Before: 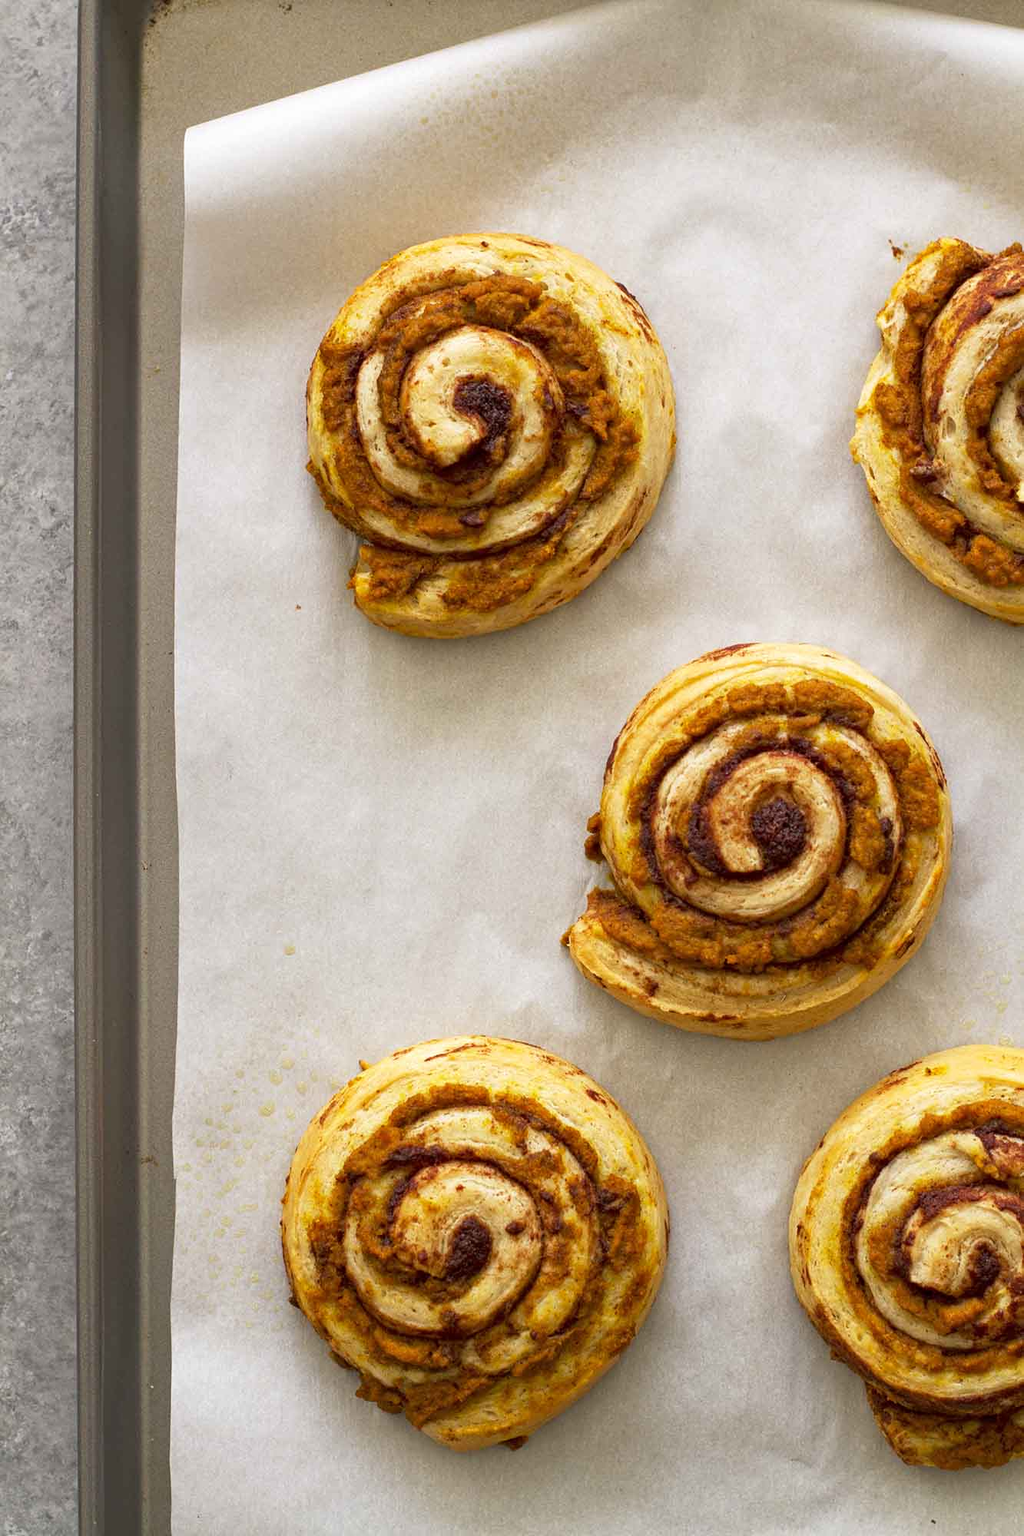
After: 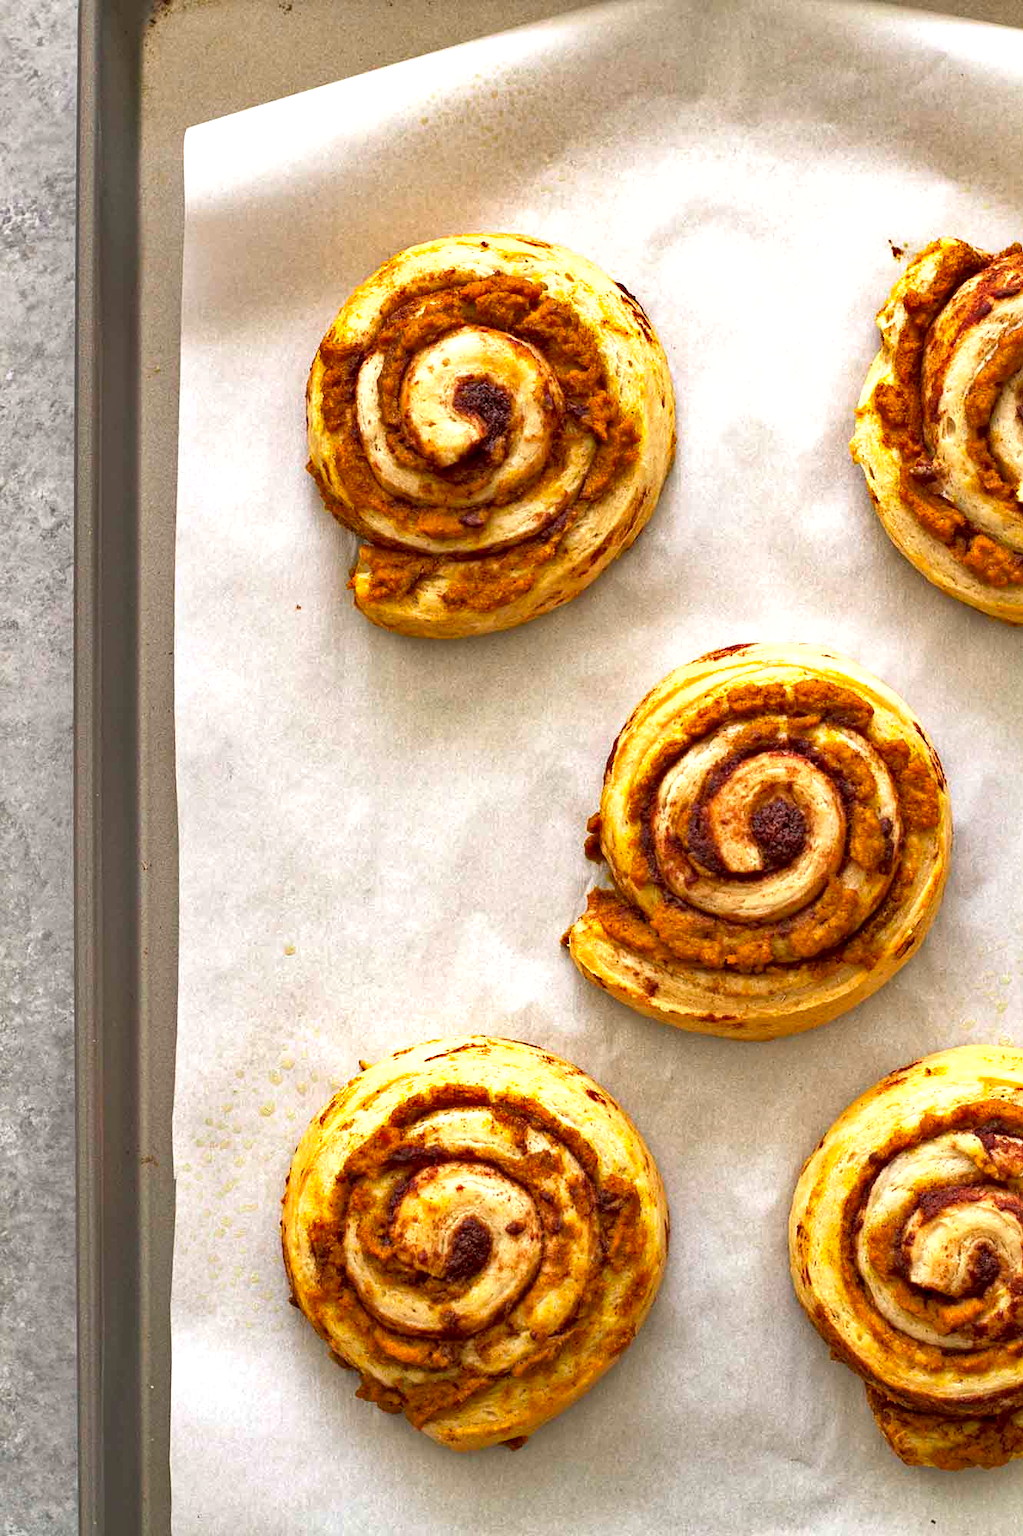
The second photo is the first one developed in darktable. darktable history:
shadows and highlights: soften with gaussian
exposure: exposure 0.493 EV, compensate highlight preservation false
